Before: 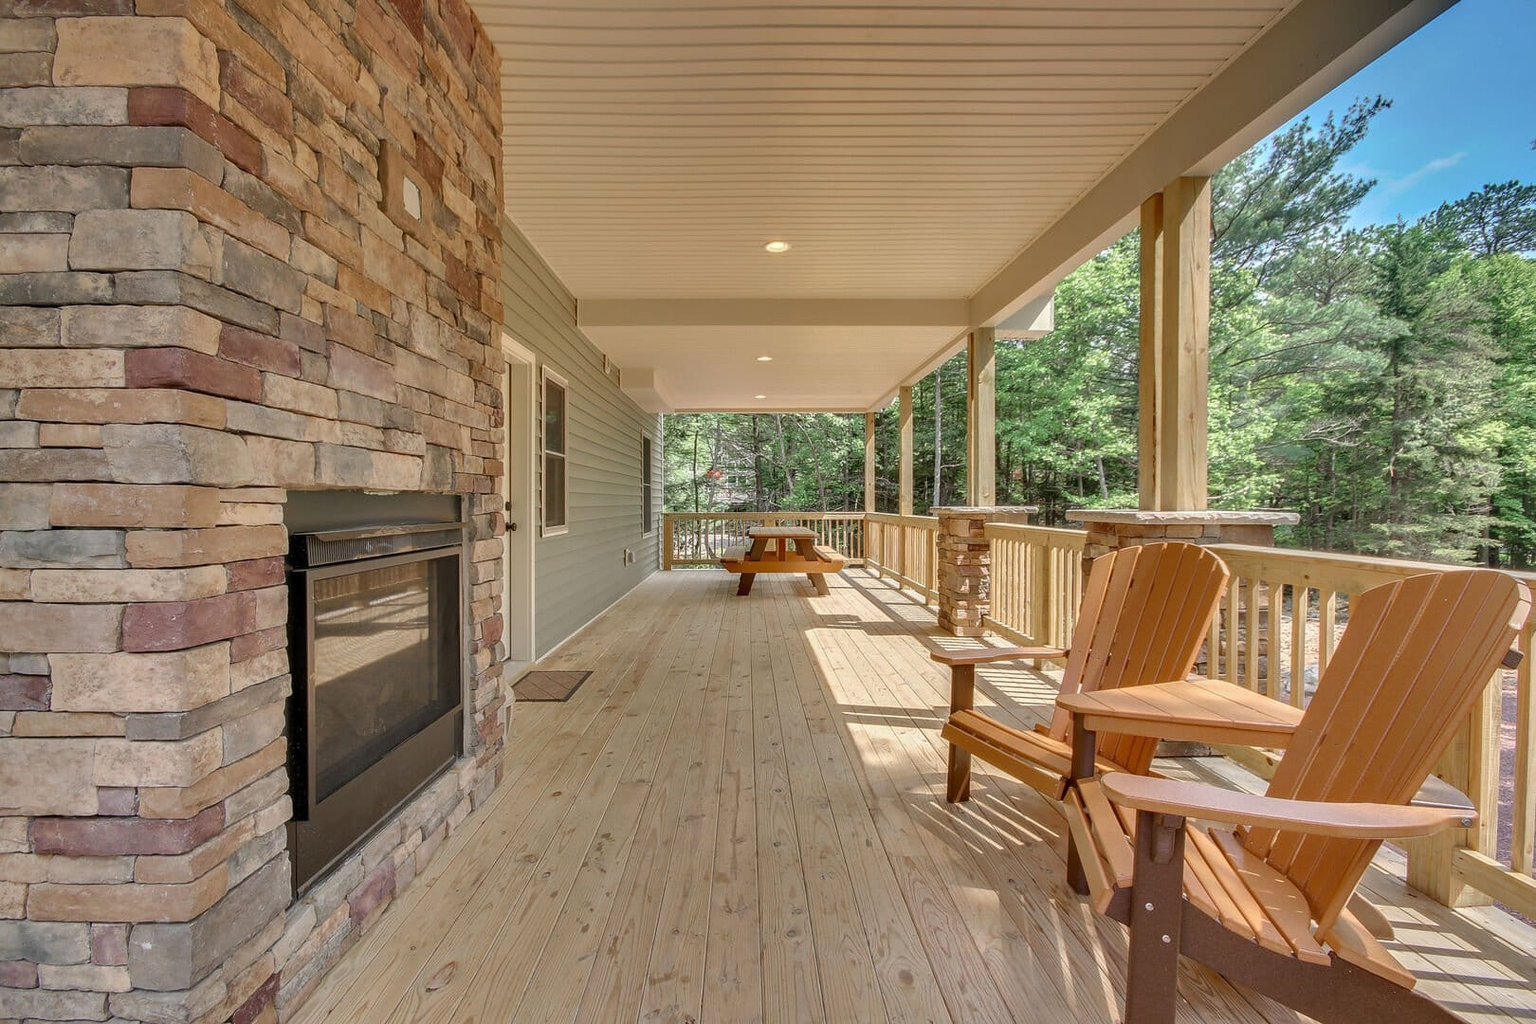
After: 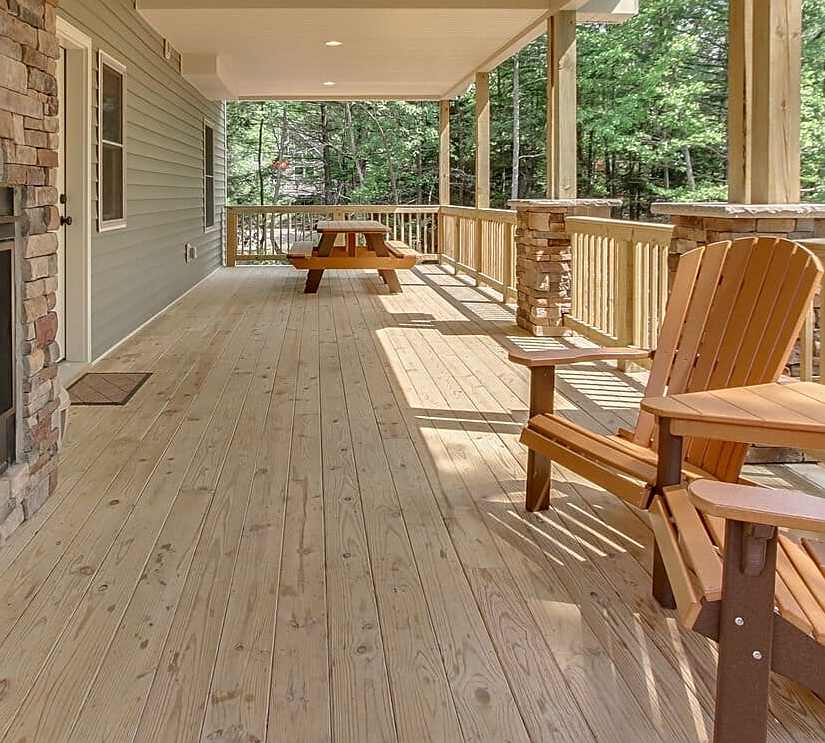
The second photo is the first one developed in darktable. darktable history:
sharpen: on, module defaults
crop and rotate: left 29.237%, top 31.152%, right 19.807%
